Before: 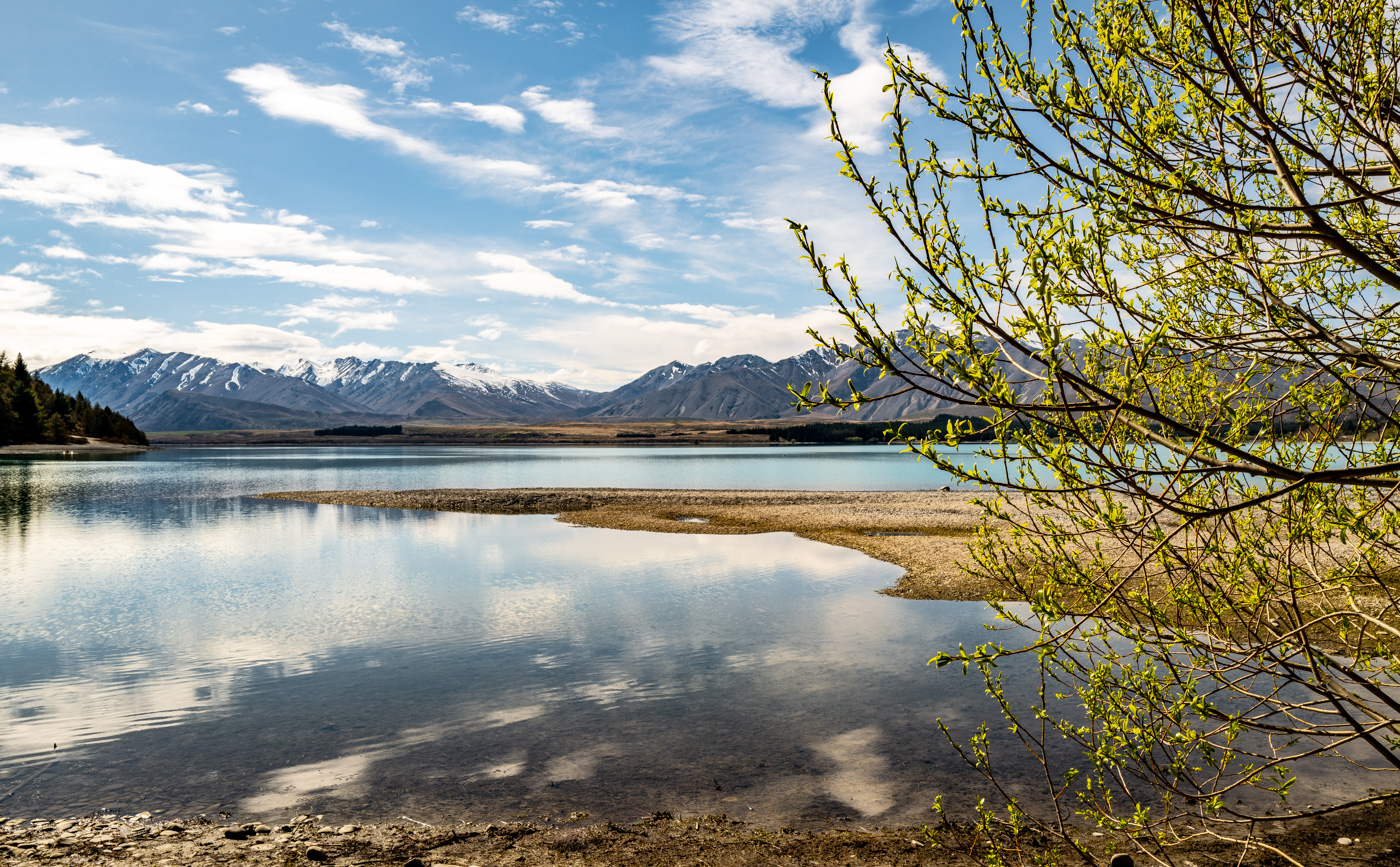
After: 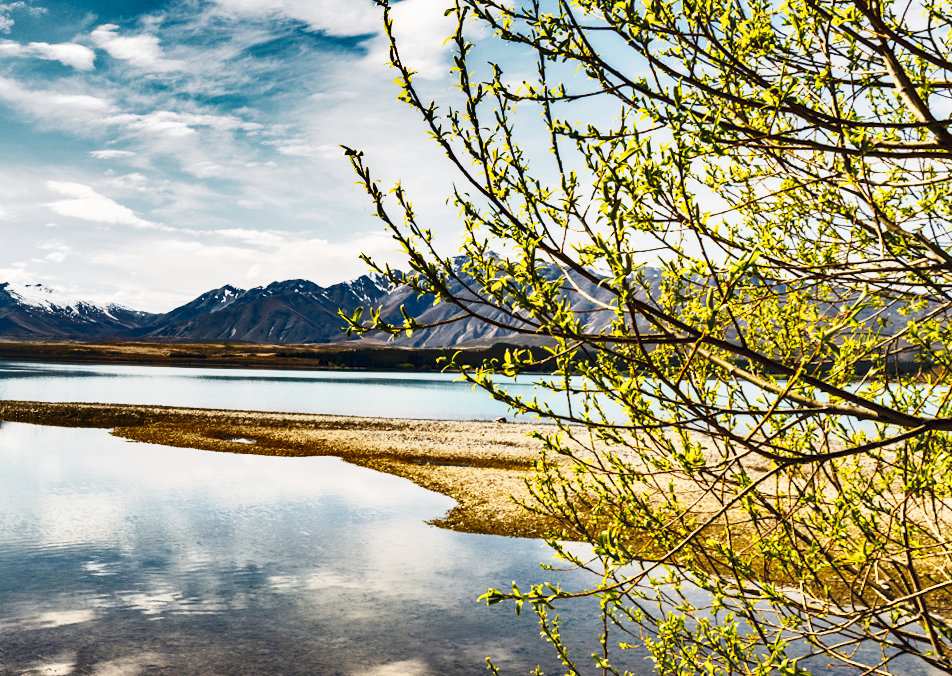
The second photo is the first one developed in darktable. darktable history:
rotate and perspective: rotation 1.69°, lens shift (vertical) -0.023, lens shift (horizontal) -0.291, crop left 0.025, crop right 0.988, crop top 0.092, crop bottom 0.842
crop and rotate: left 24.034%, top 2.838%, right 6.406%, bottom 6.299%
shadows and highlights: shadows 20.91, highlights -82.73, soften with gaussian
tone curve: curves: ch0 [(0, 0) (0.003, 0.037) (0.011, 0.061) (0.025, 0.104) (0.044, 0.145) (0.069, 0.145) (0.1, 0.127) (0.136, 0.175) (0.177, 0.207) (0.224, 0.252) (0.277, 0.341) (0.335, 0.446) (0.399, 0.554) (0.468, 0.658) (0.543, 0.757) (0.623, 0.843) (0.709, 0.919) (0.801, 0.958) (0.898, 0.975) (1, 1)], preserve colors none
